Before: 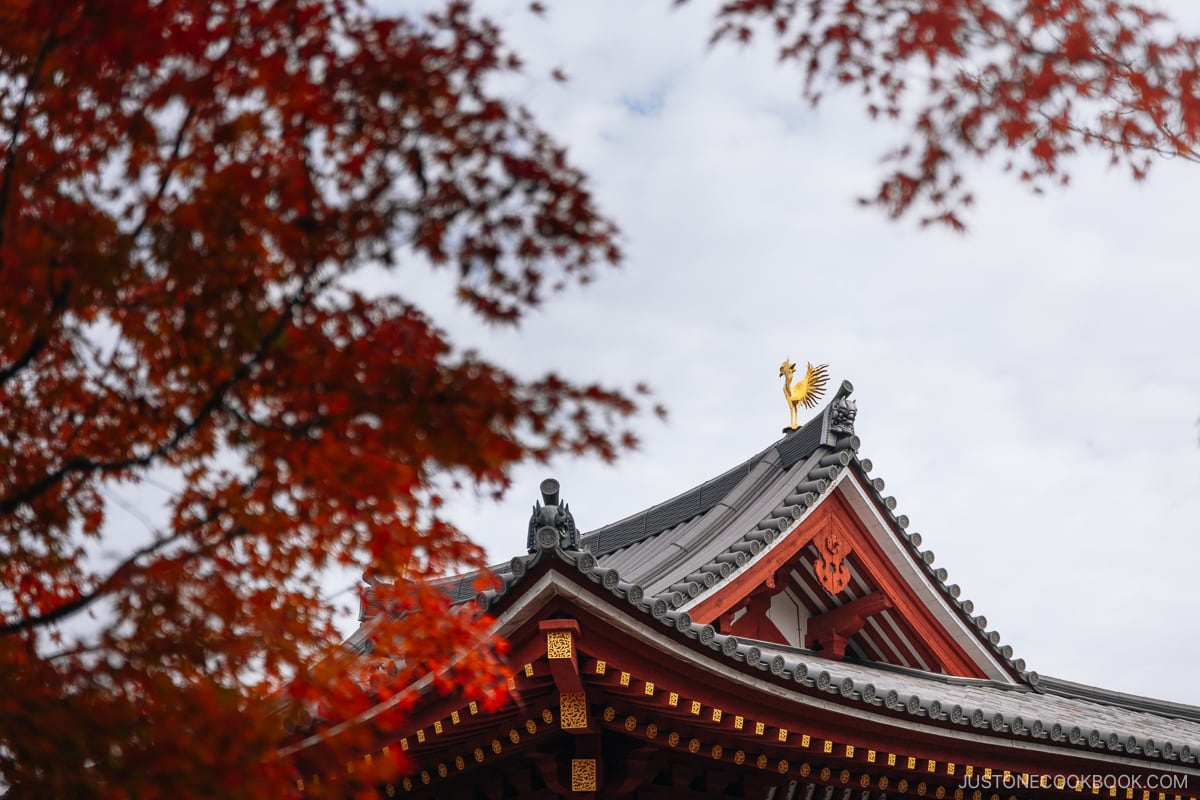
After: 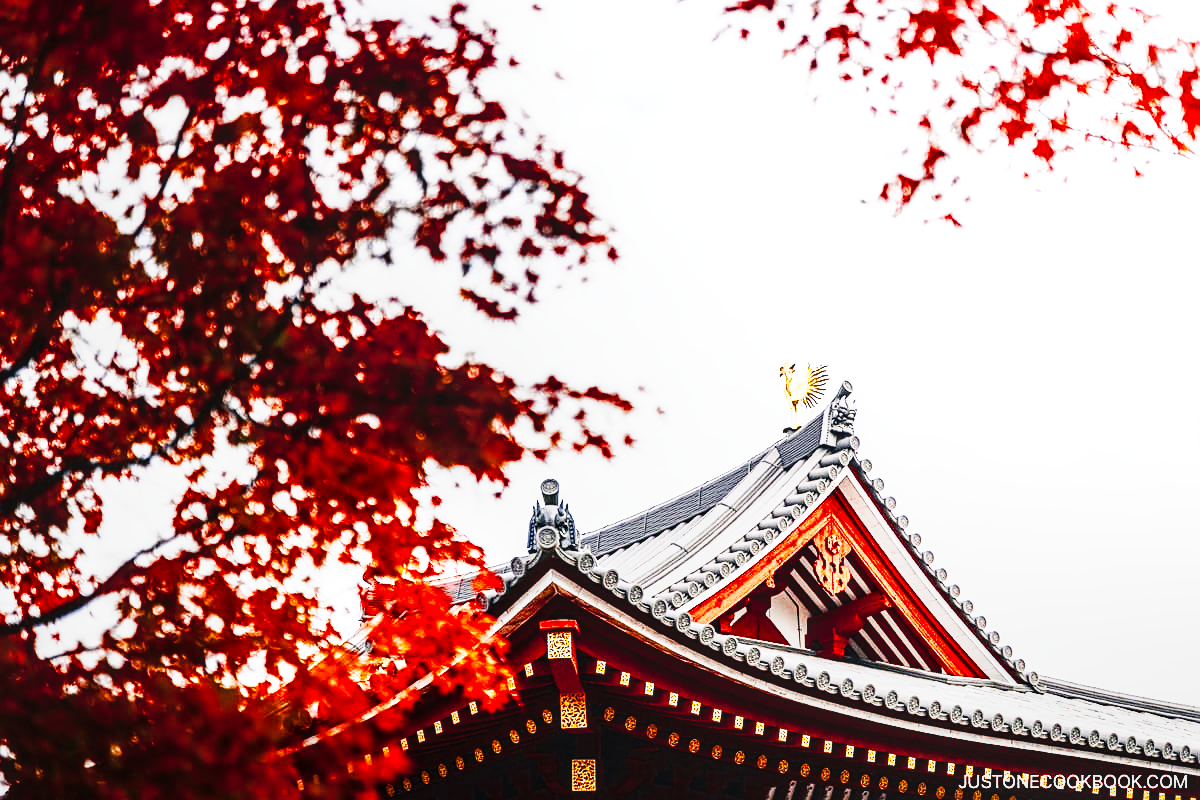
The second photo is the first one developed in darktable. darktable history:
color balance rgb: perceptual saturation grading › global saturation 19.8%, perceptual saturation grading › highlights -25.22%, perceptual saturation grading › shadows 49.498%, global vibrance 16.323%, saturation formula JzAzBz (2021)
base curve: curves: ch0 [(0, 0) (0.007, 0.004) (0.027, 0.03) (0.046, 0.07) (0.207, 0.54) (0.442, 0.872) (0.673, 0.972) (1, 1)], preserve colors none
tone equalizer: -8 EV -0.408 EV, -7 EV -0.358 EV, -6 EV -0.313 EV, -5 EV -0.259 EV, -3 EV 0.203 EV, -2 EV 0.317 EV, -1 EV 0.388 EV, +0 EV 0.397 EV, edges refinement/feathering 500, mask exposure compensation -1.57 EV, preserve details no
exposure: black level correction 0, exposure 1.001 EV, compensate highlight preservation false
sharpen: on, module defaults
local contrast: on, module defaults
